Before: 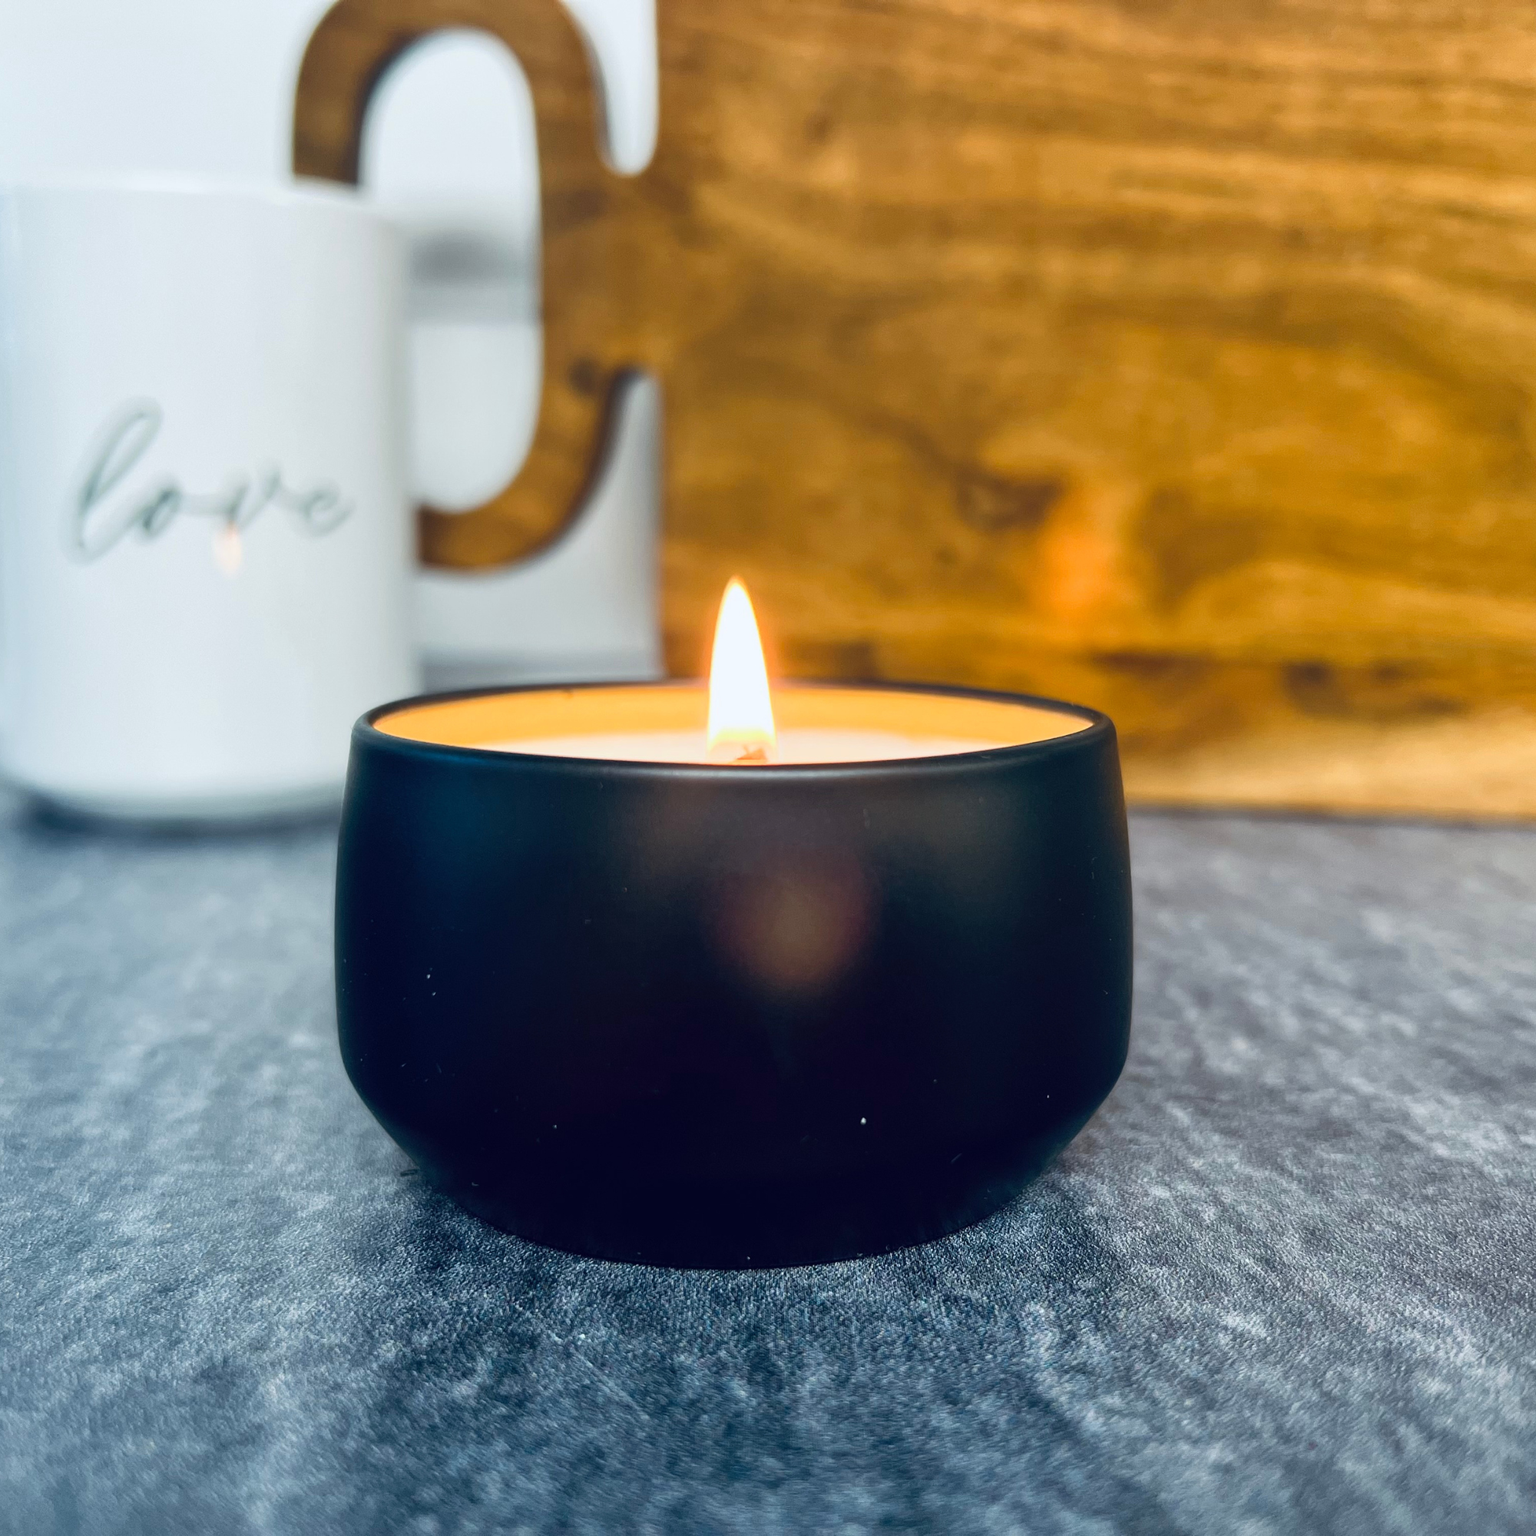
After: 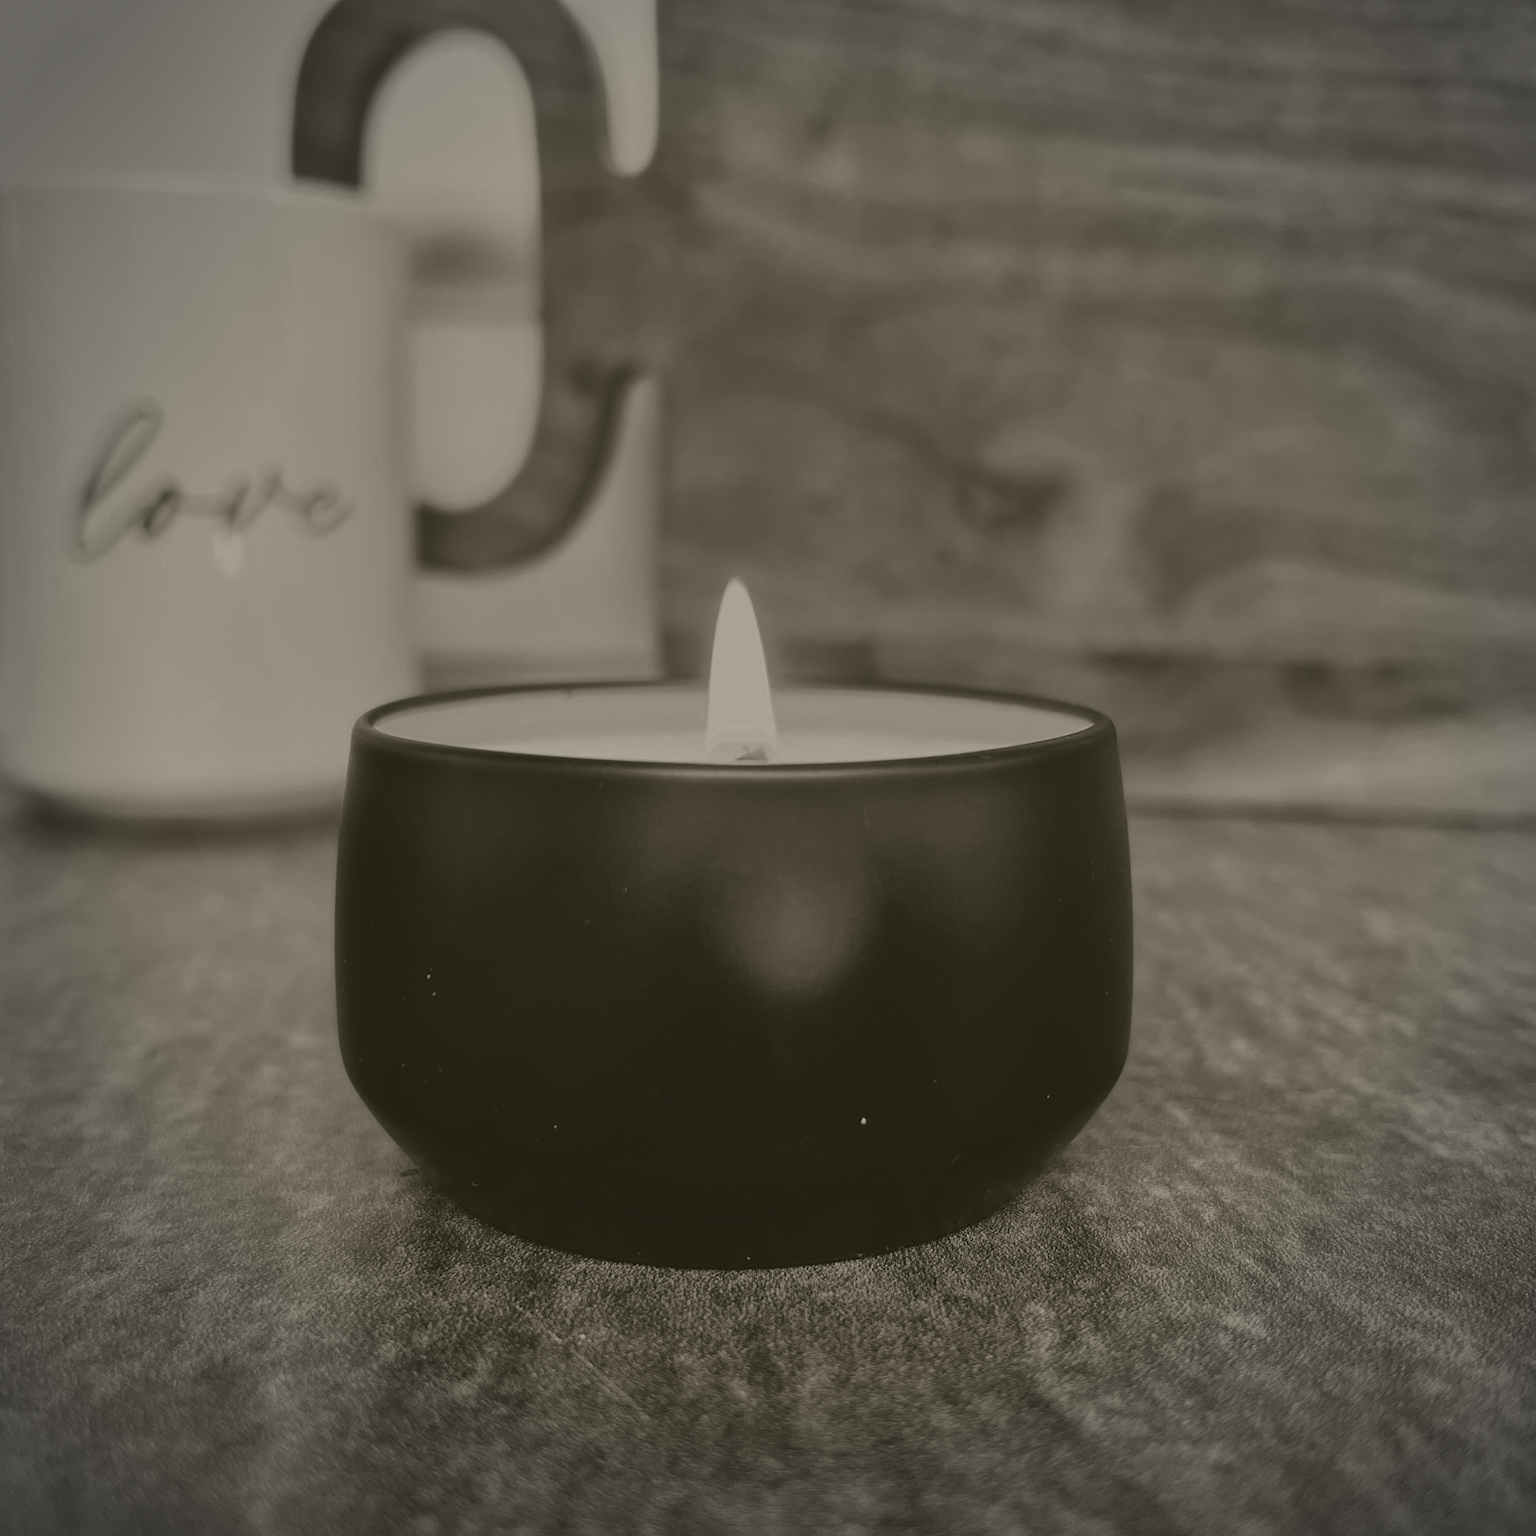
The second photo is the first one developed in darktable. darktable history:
colorize: hue 41.44°, saturation 22%, source mix 60%, lightness 10.61%
color zones: curves: ch0 [(0, 0.5) (0.125, 0.4) (0.25, 0.5) (0.375, 0.4) (0.5, 0.4) (0.625, 0.35) (0.75, 0.35) (0.875, 0.5)]; ch1 [(0, 0.35) (0.125, 0.45) (0.25, 0.35) (0.375, 0.35) (0.5, 0.35) (0.625, 0.35) (0.75, 0.45) (0.875, 0.35)]; ch2 [(0, 0.6) (0.125, 0.5) (0.25, 0.5) (0.375, 0.6) (0.5, 0.6) (0.625, 0.5) (0.75, 0.5) (0.875, 0.5)]
vignetting: automatic ratio true
shadows and highlights: soften with gaussian
